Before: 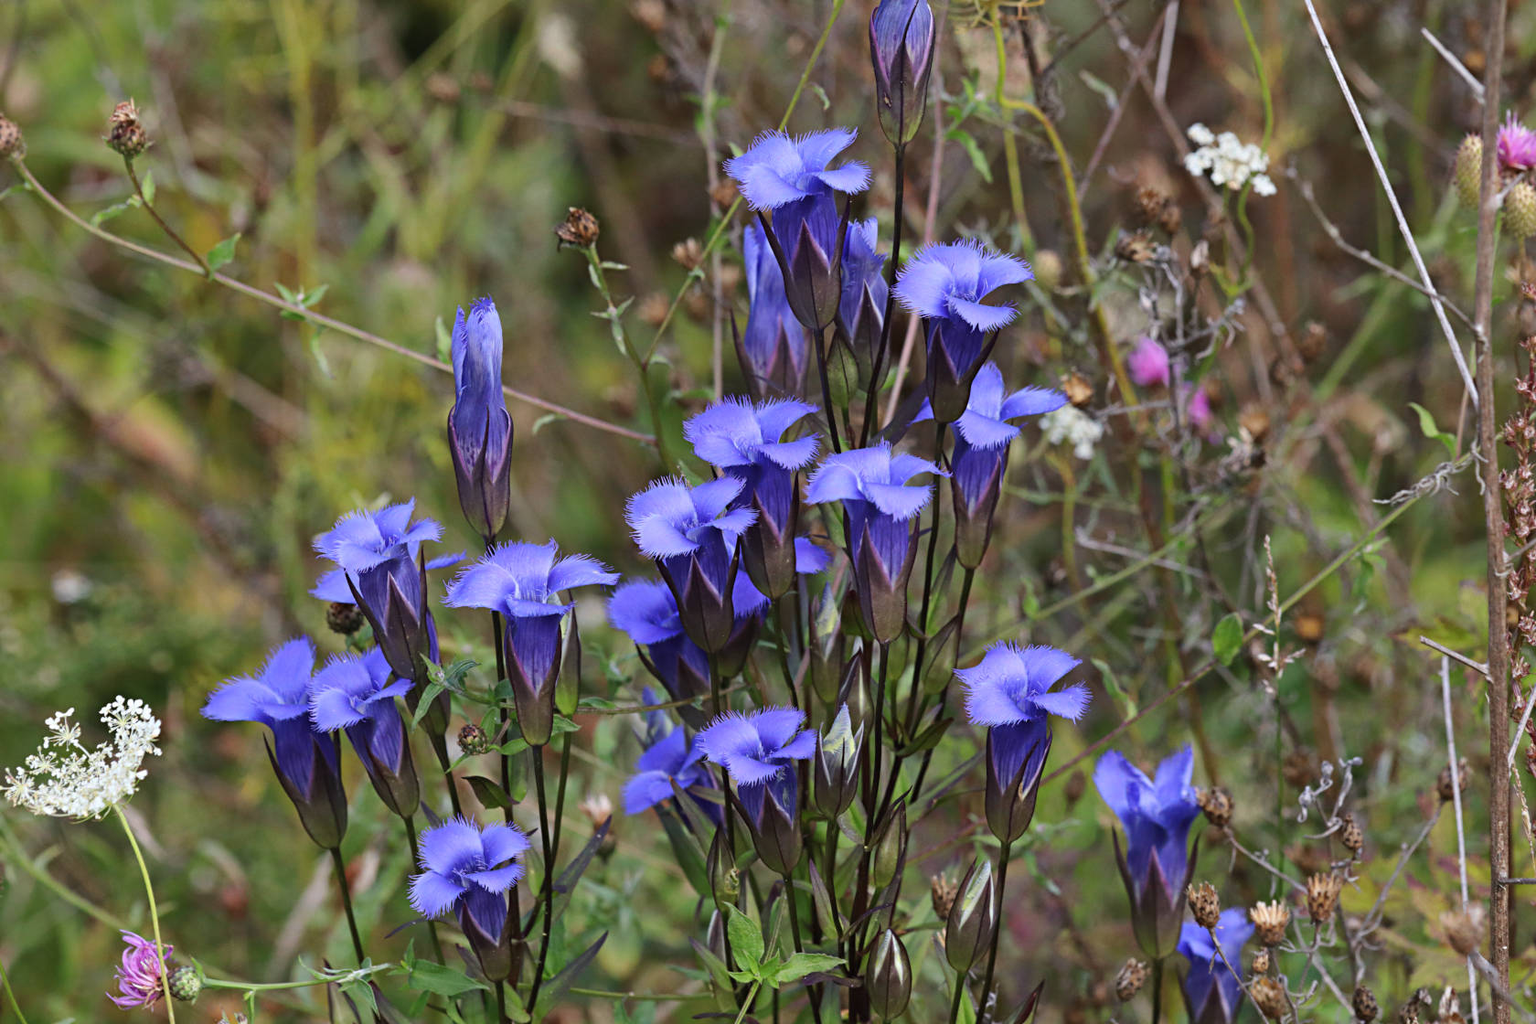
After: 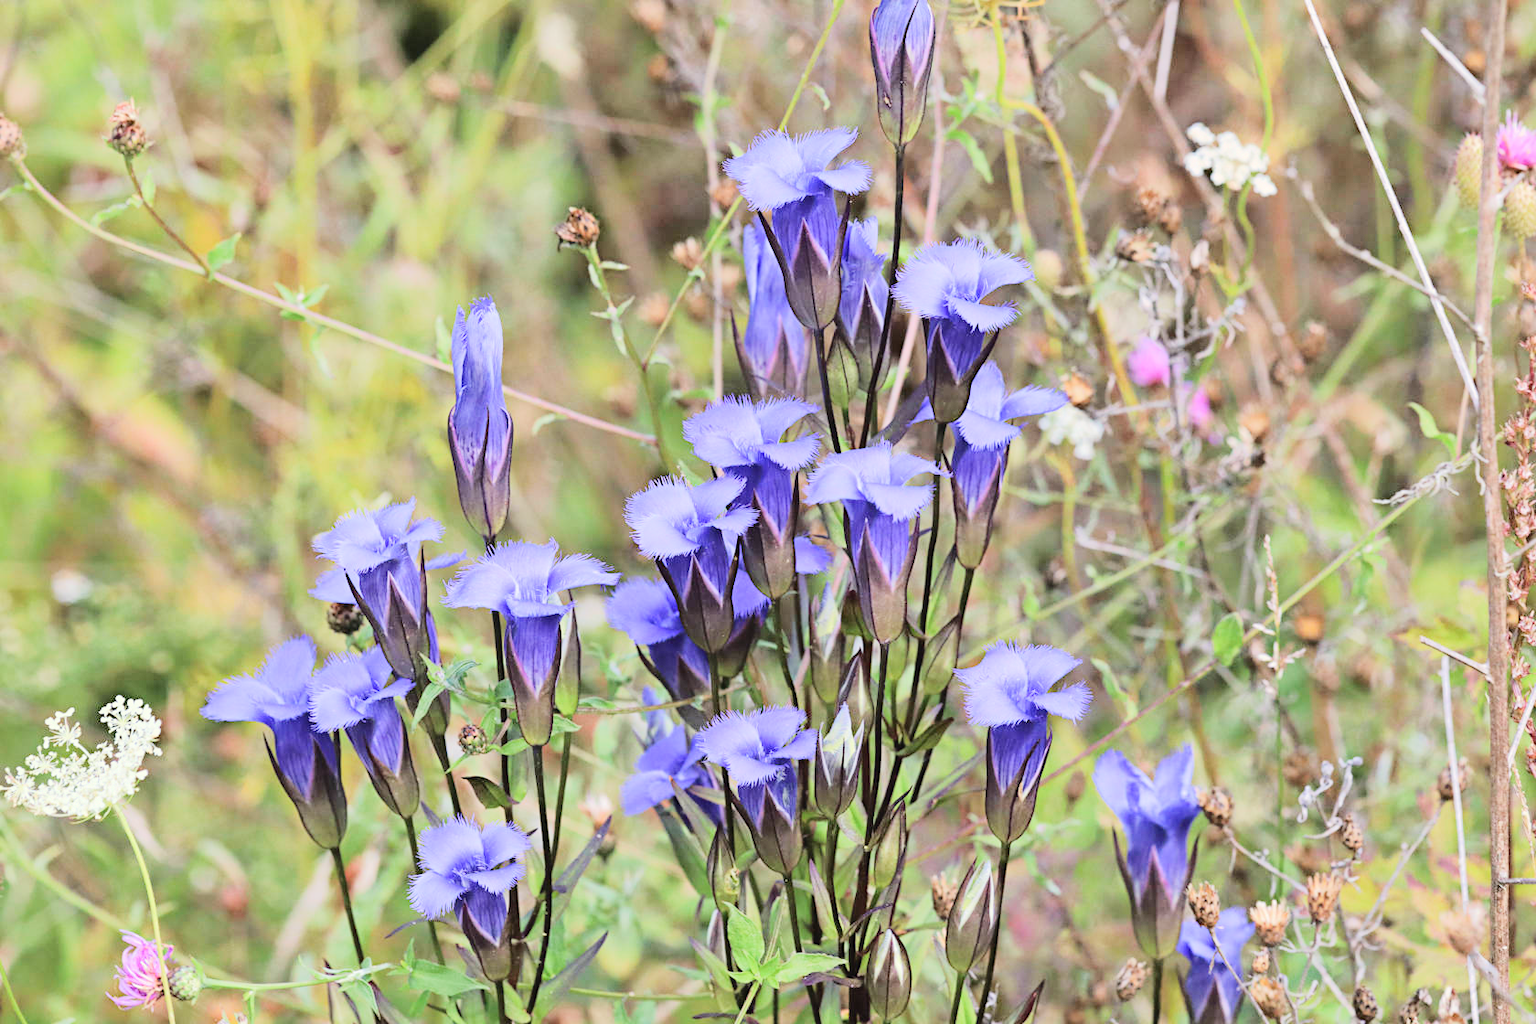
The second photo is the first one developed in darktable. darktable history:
filmic rgb: black relative exposure -7.4 EV, white relative exposure 4.85 EV, threshold -0.32 EV, transition 3.19 EV, structure ↔ texture 99.68%, hardness 3.4, enable highlight reconstruction true
exposure: black level correction 0, exposure 0.694 EV, compensate exposure bias true, compensate highlight preservation false
tone curve: curves: ch0 [(0, 0) (0.003, 0.031) (0.011, 0.041) (0.025, 0.054) (0.044, 0.06) (0.069, 0.083) (0.1, 0.108) (0.136, 0.135) (0.177, 0.179) (0.224, 0.231) (0.277, 0.294) (0.335, 0.378) (0.399, 0.463) (0.468, 0.552) (0.543, 0.627) (0.623, 0.694) (0.709, 0.776) (0.801, 0.849) (0.898, 0.905) (1, 1)], color space Lab, independent channels, preserve colors none
